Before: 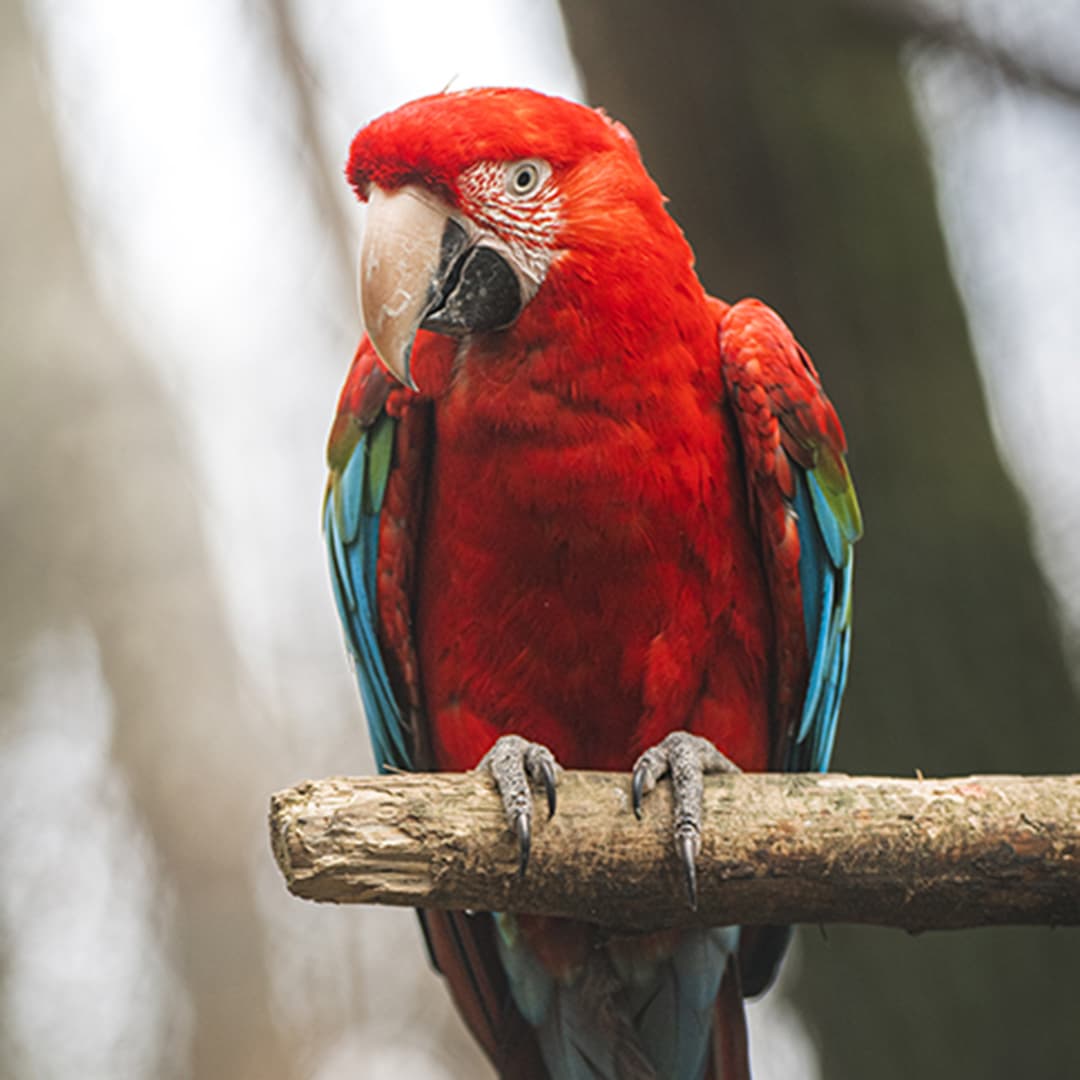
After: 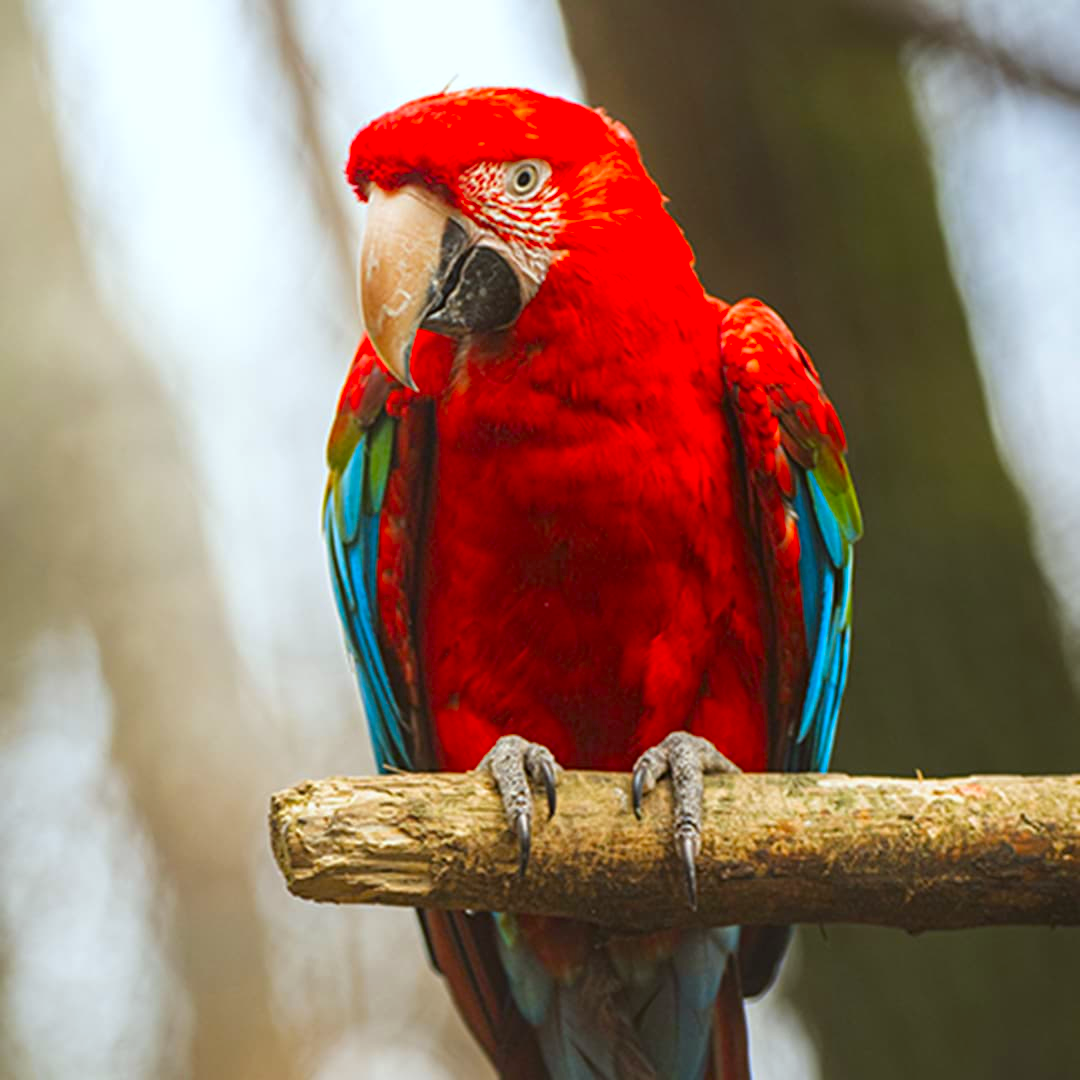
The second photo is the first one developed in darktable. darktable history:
color correction: highlights a* -2.73, highlights b* -2.09, shadows a* 2.41, shadows b* 2.73
color contrast: green-magenta contrast 1.55, blue-yellow contrast 1.83
